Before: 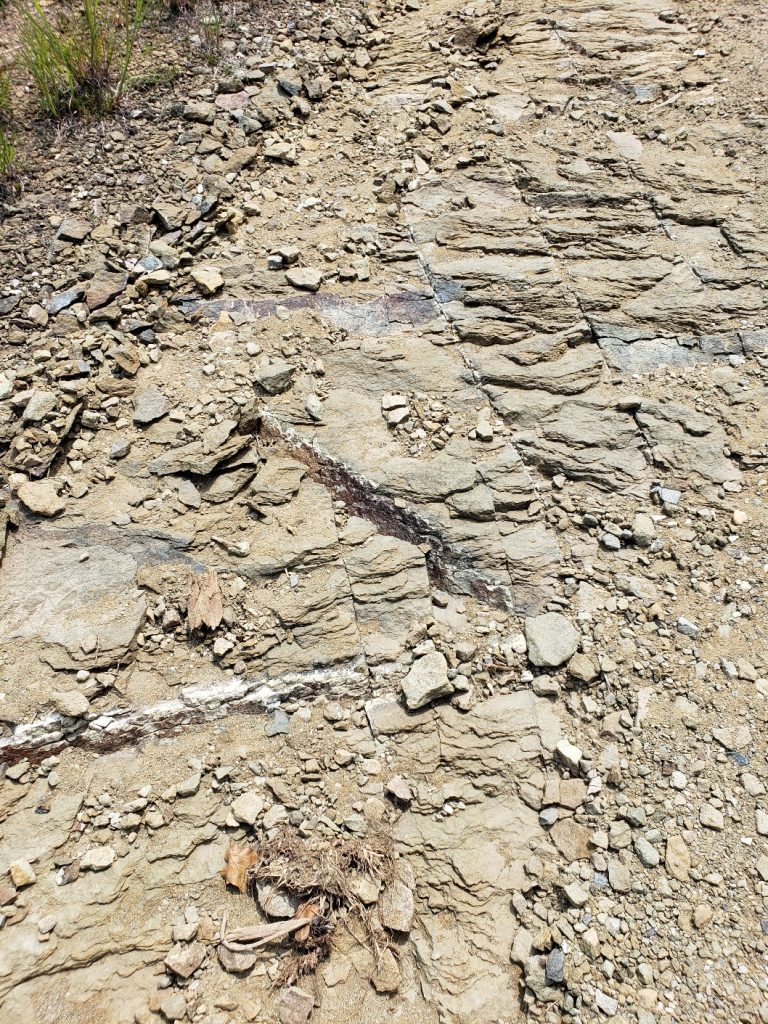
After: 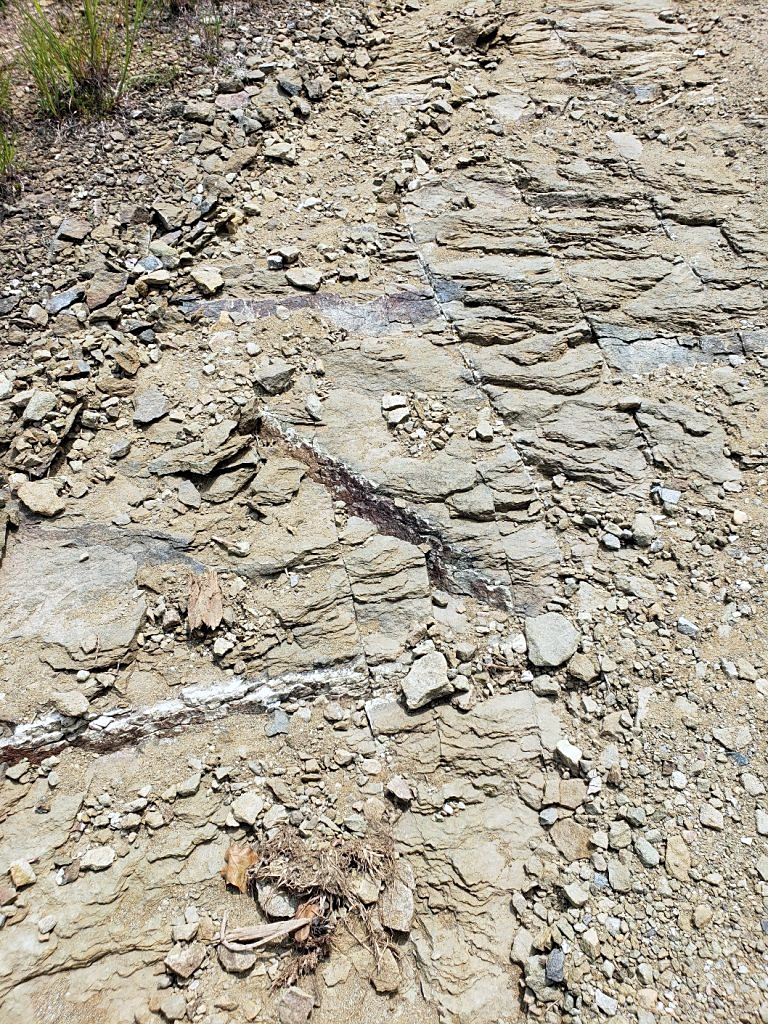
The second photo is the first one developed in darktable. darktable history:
sharpen: radius 1.559, amount 0.373, threshold 1.271
white balance: red 0.974, blue 1.044
